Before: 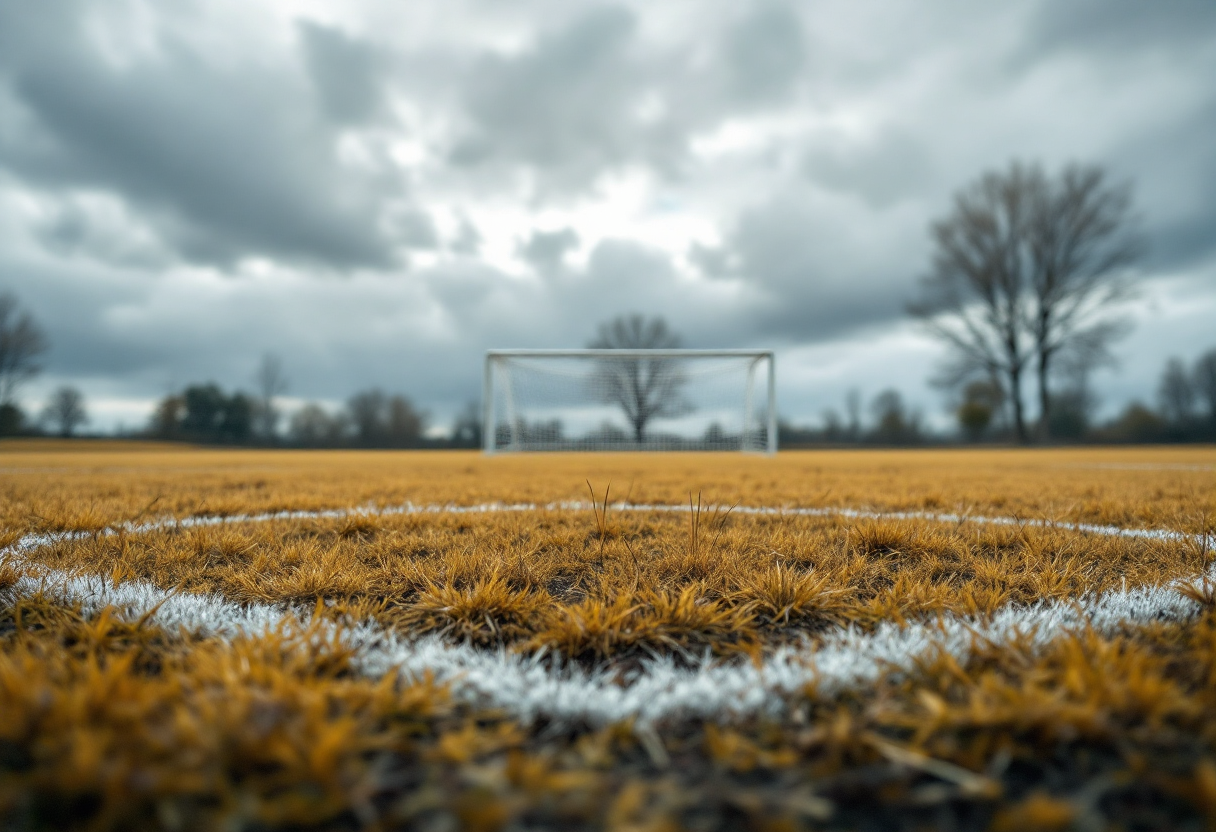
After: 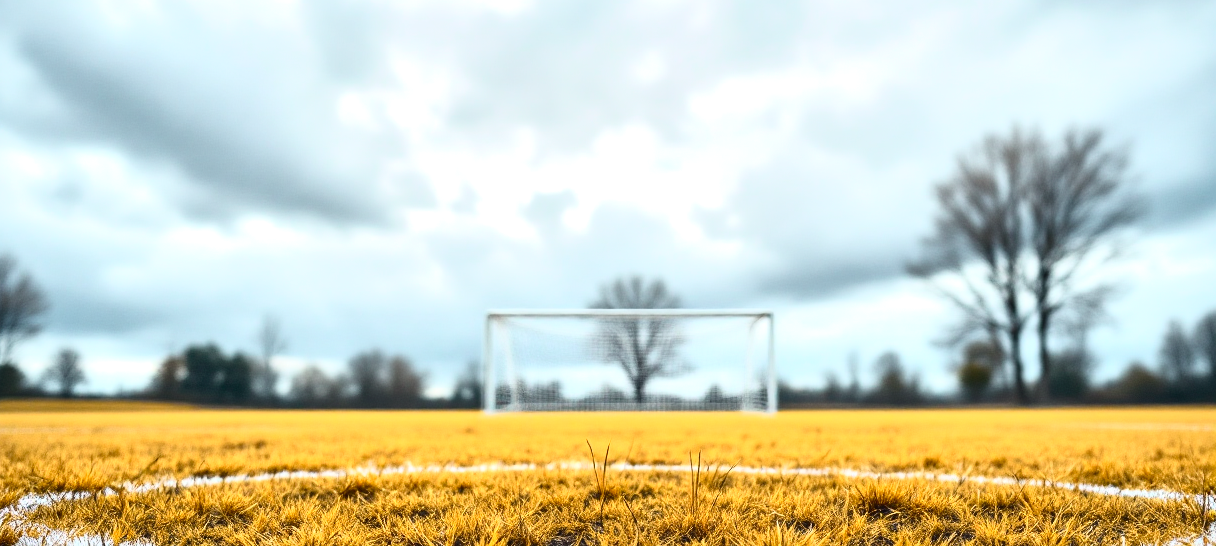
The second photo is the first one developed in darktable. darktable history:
tone curve: curves: ch0 [(0, 0.031) (0.145, 0.106) (0.319, 0.269) (0.495, 0.544) (0.707, 0.833) (0.859, 0.931) (1, 0.967)]; ch1 [(0, 0) (0.279, 0.218) (0.424, 0.411) (0.495, 0.504) (0.538, 0.55) (0.578, 0.595) (0.707, 0.778) (1, 1)]; ch2 [(0, 0) (0.125, 0.089) (0.353, 0.329) (0.436, 0.432) (0.552, 0.554) (0.615, 0.674) (1, 1)], color space Lab, independent channels, preserve colors none
crop and rotate: top 4.817%, bottom 29.499%
exposure: black level correction 0, exposure 0.692 EV, compensate exposure bias true, compensate highlight preservation false
local contrast: mode bilateral grid, contrast 20, coarseness 50, detail 144%, midtone range 0.2
